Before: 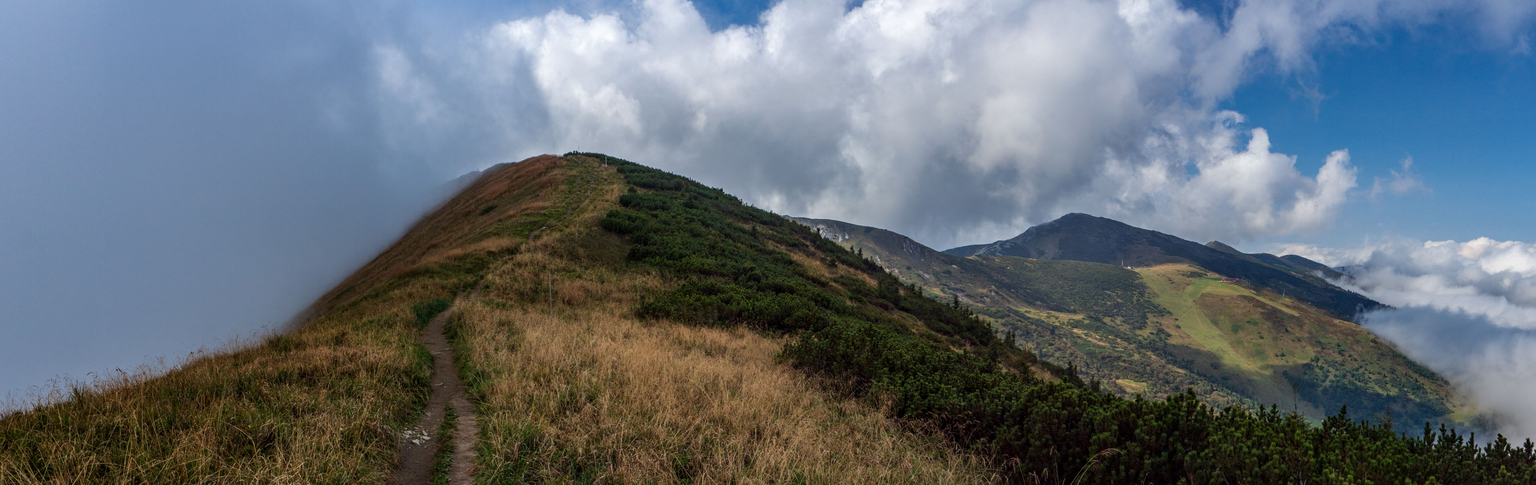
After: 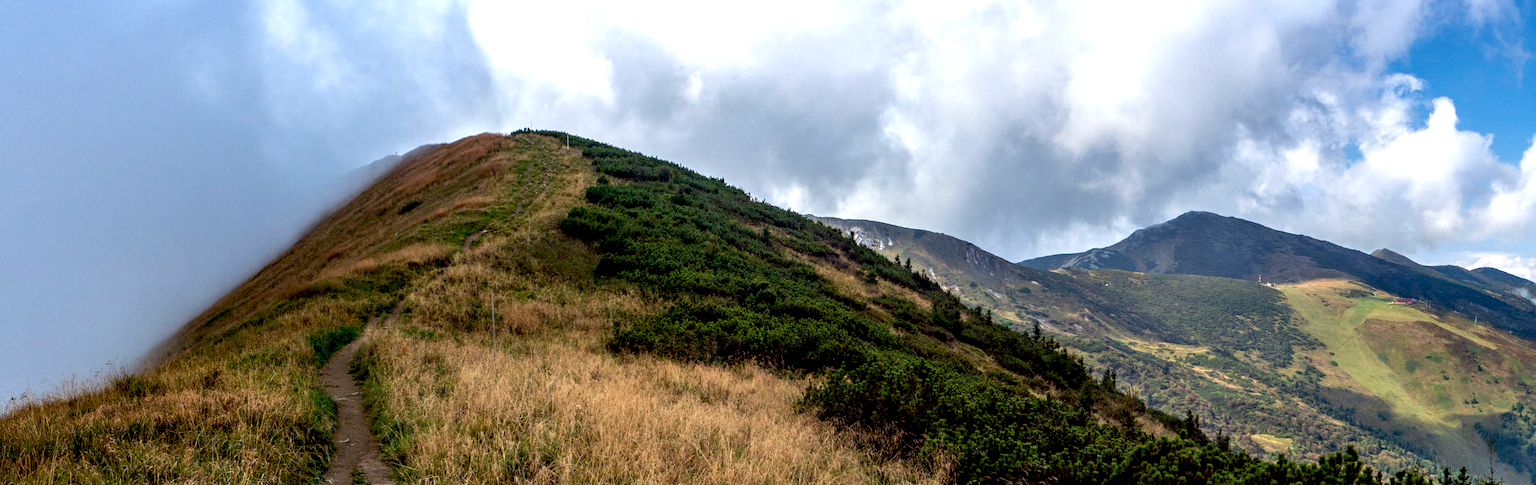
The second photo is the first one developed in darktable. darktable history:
exposure: black level correction 0.008, exposure 0.971 EV, compensate highlight preservation false
crop and rotate: left 11.883%, top 11.477%, right 13.474%, bottom 13.857%
